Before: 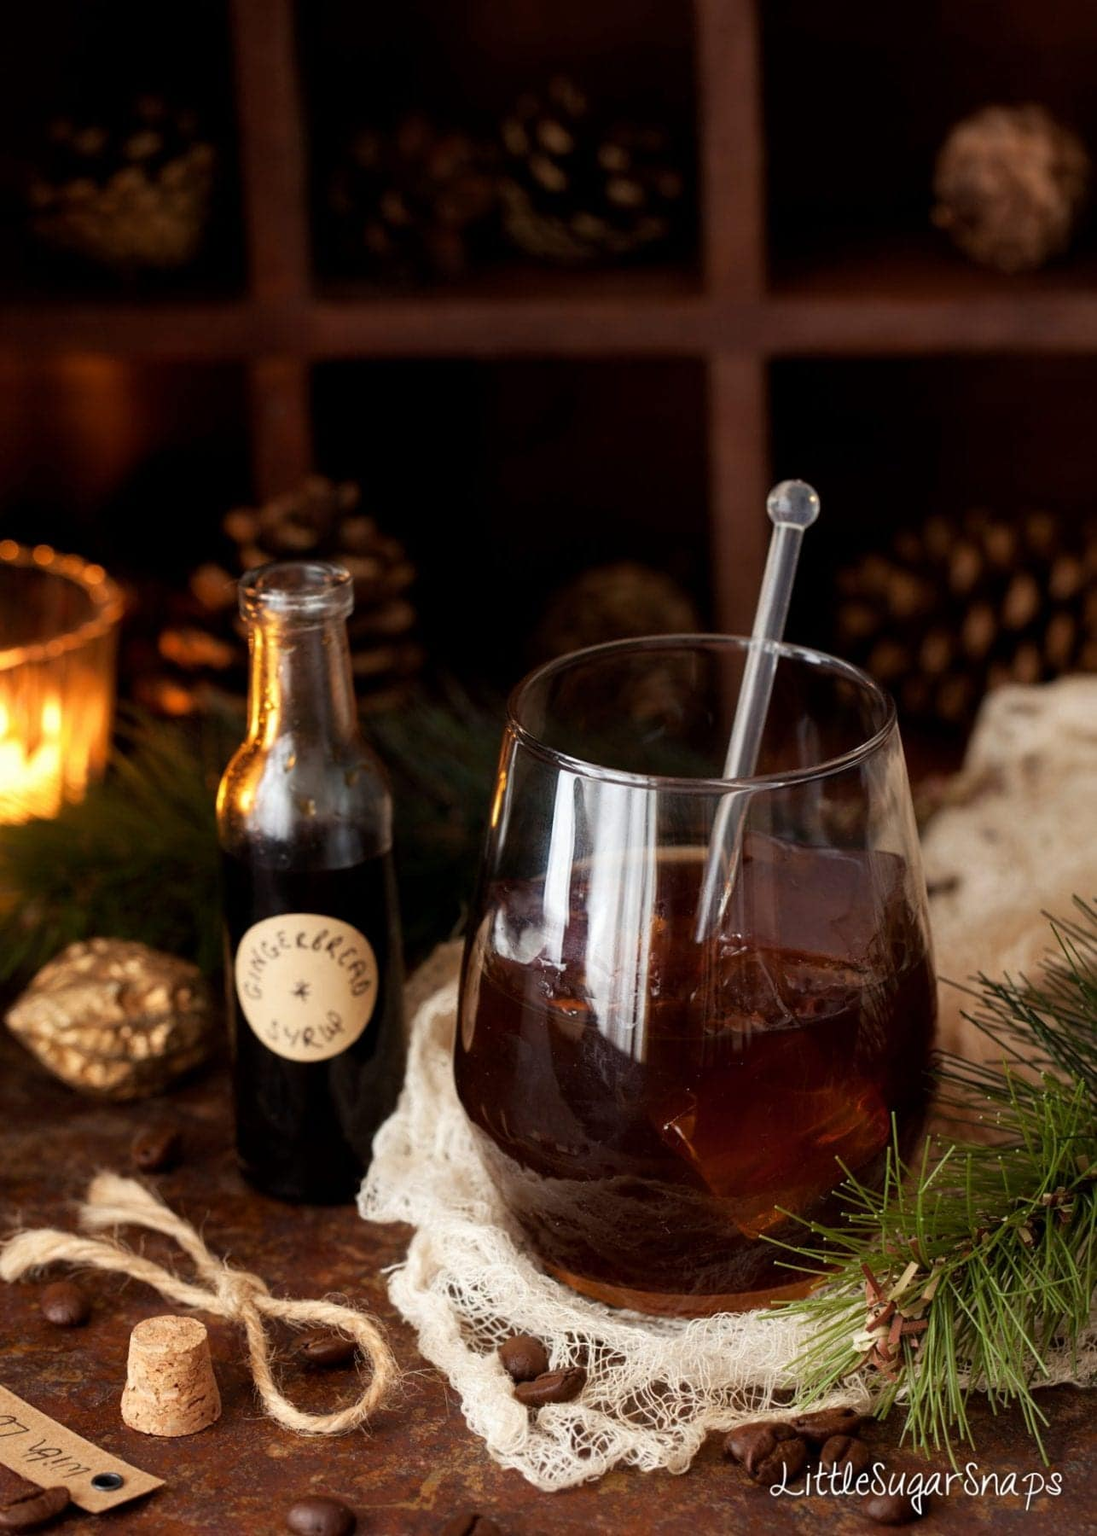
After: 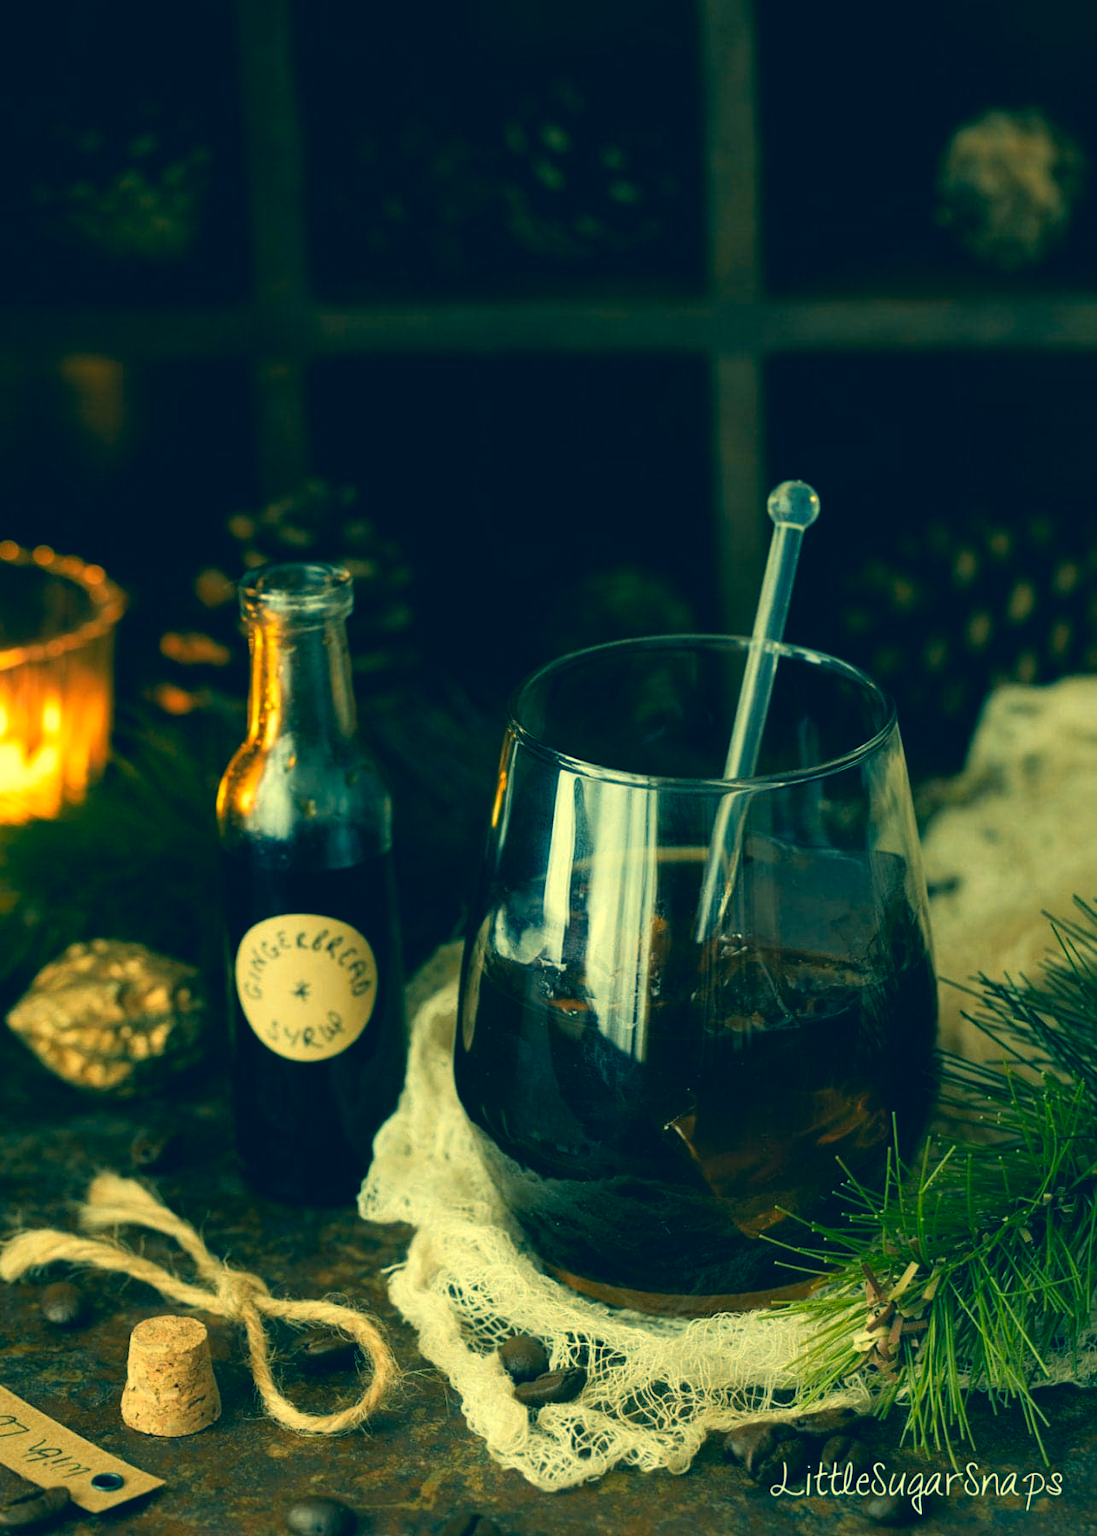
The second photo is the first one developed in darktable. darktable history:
color correction: highlights a* -15.58, highlights b* 40, shadows a* -40, shadows b* -26.18
color zones: curves: ch1 [(0, 0.469) (0.072, 0.457) (0.243, 0.494) (0.429, 0.5) (0.571, 0.5) (0.714, 0.5) (0.857, 0.5) (1, 0.469)]; ch2 [(0, 0.499) (0.143, 0.467) (0.242, 0.436) (0.429, 0.493) (0.571, 0.5) (0.714, 0.5) (0.857, 0.5) (1, 0.499)]
